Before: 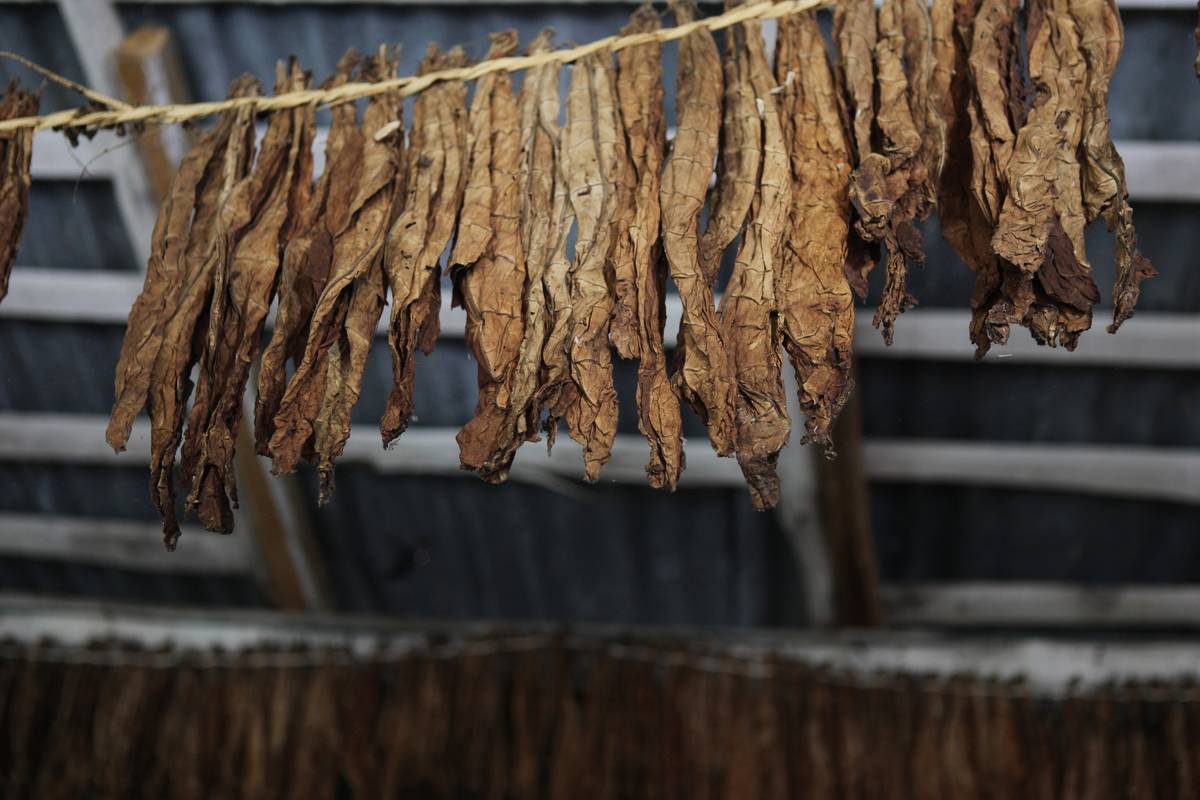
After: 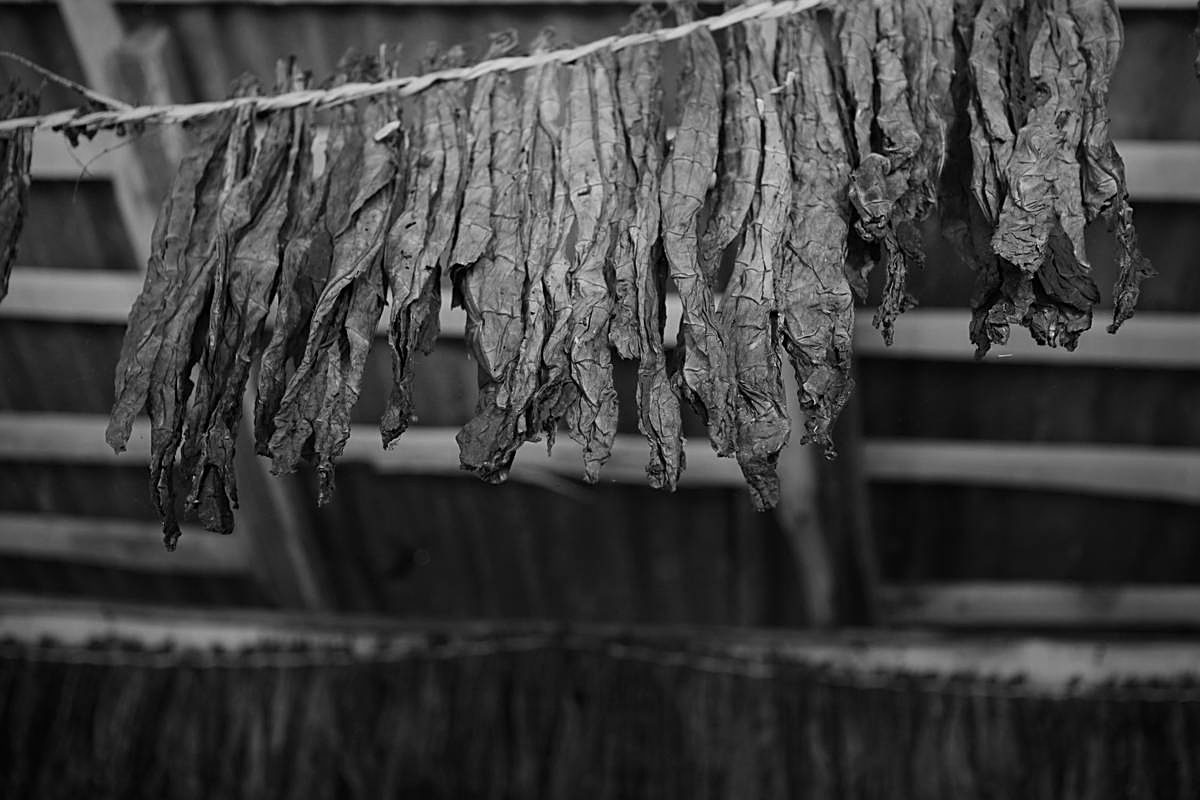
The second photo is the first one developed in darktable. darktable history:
sharpen: on, module defaults
exposure: exposure -0.151 EV, compensate highlight preservation false
vignetting: unbound false
monochrome: size 3.1
velvia: strength 45%
